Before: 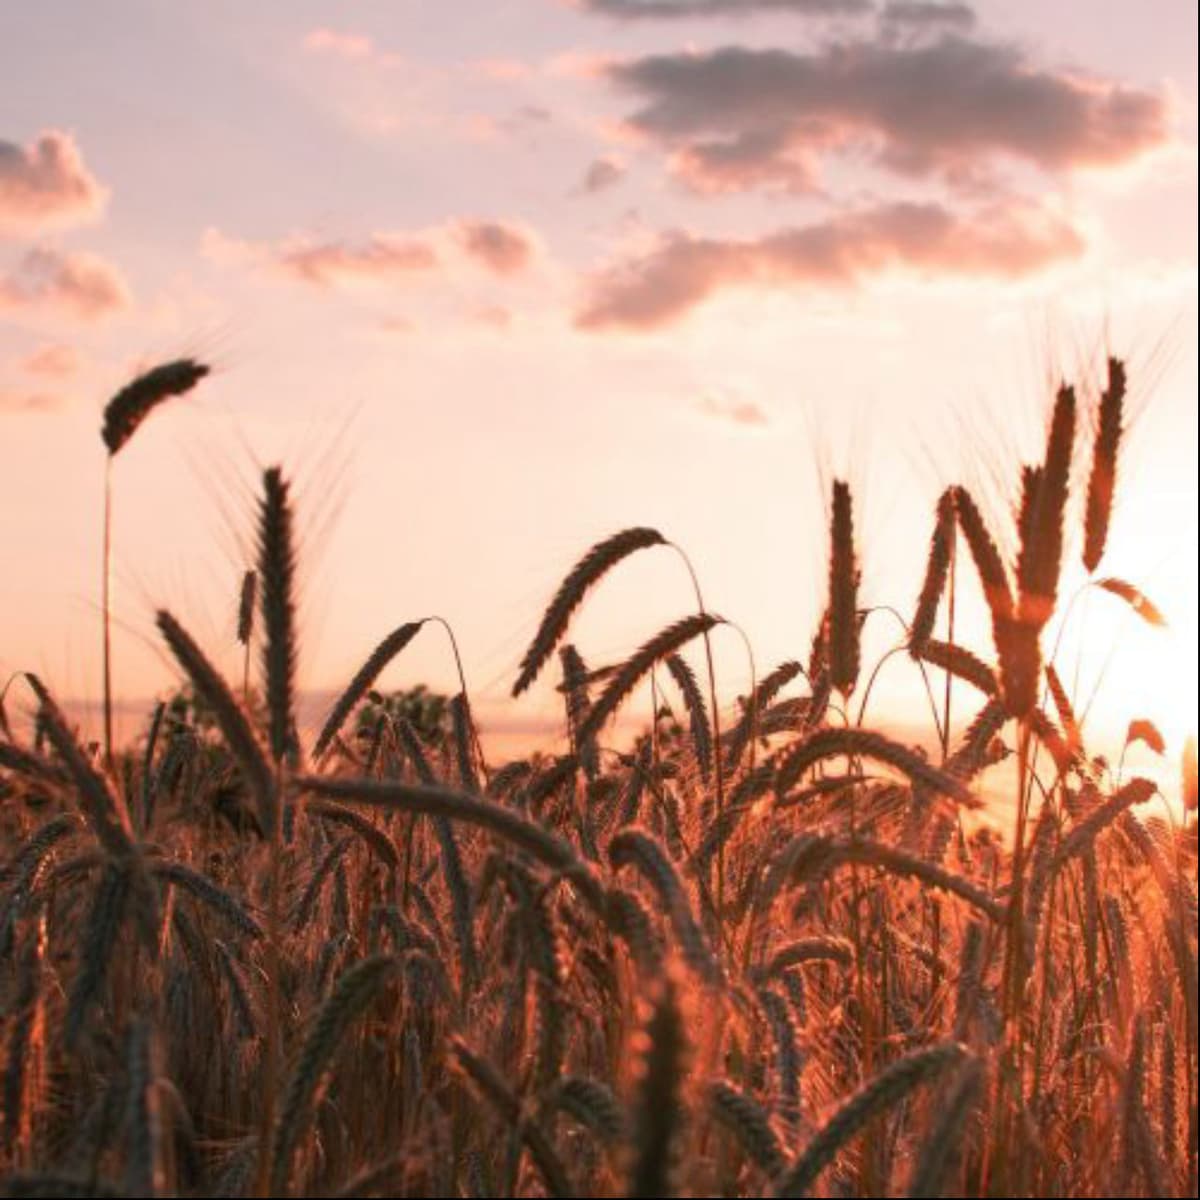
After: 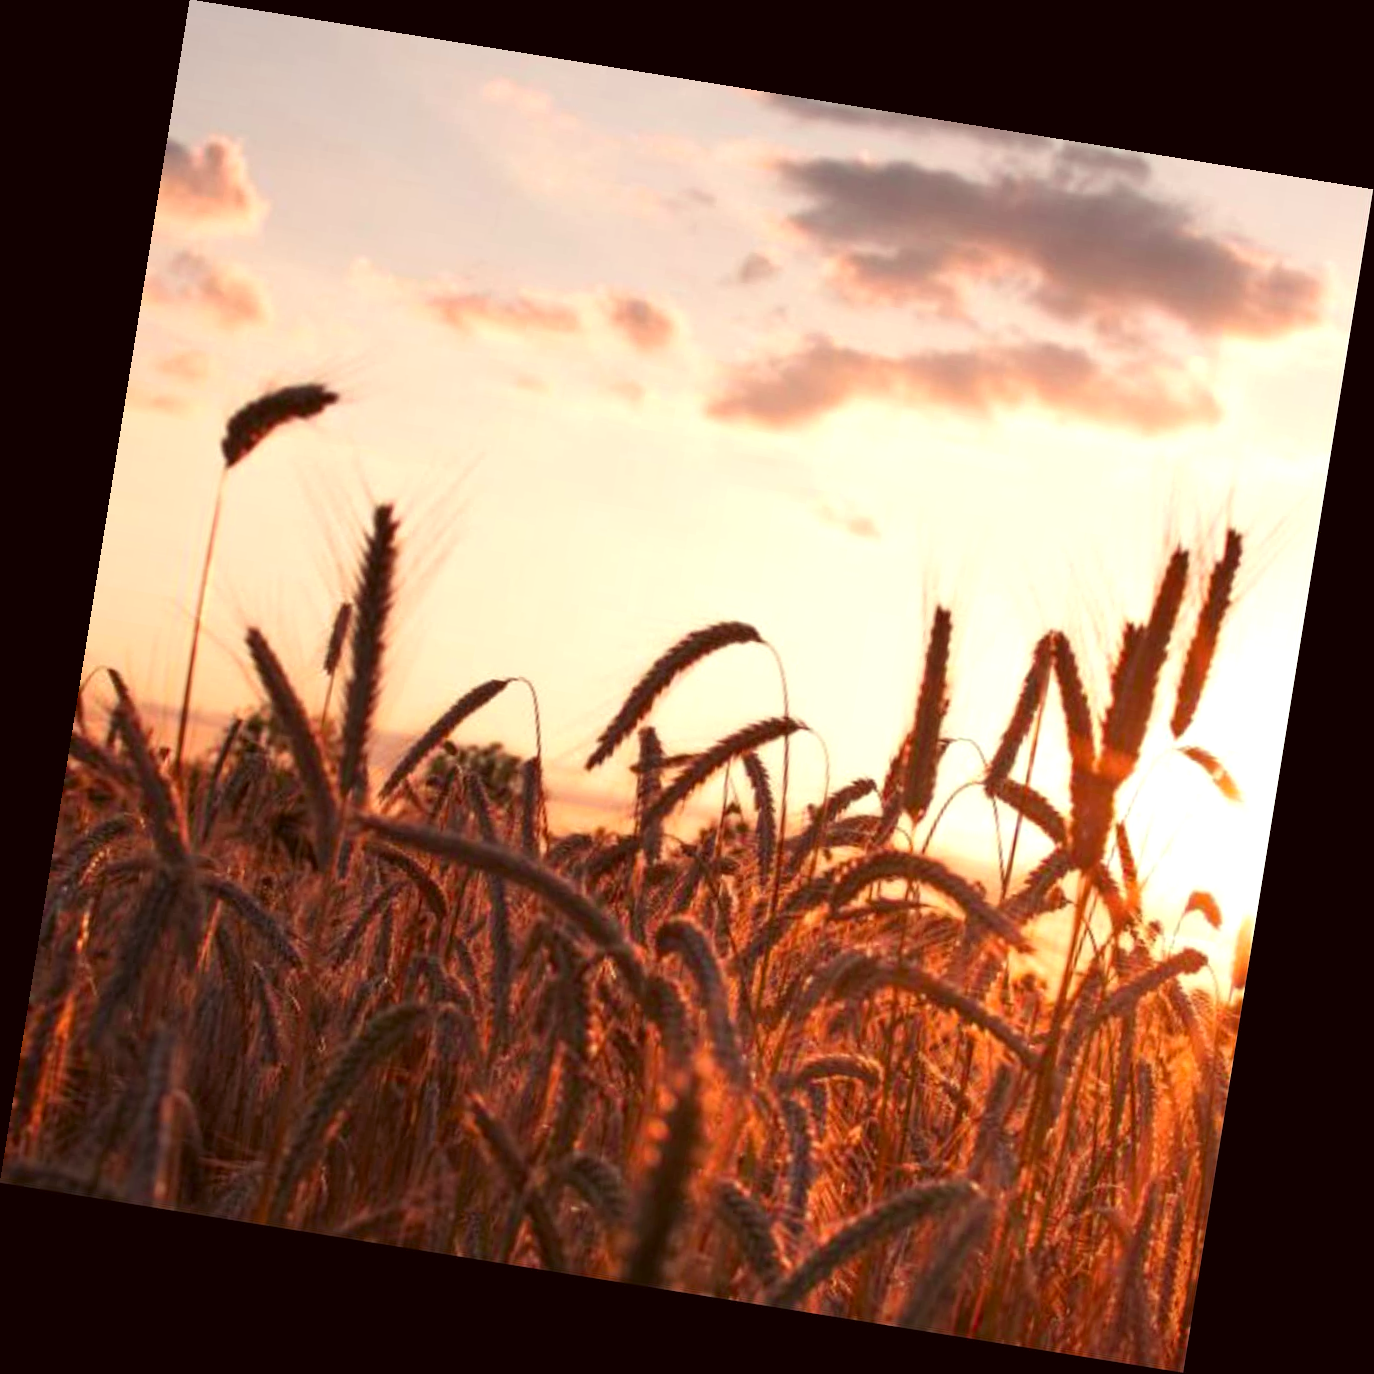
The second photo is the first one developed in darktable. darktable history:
rotate and perspective: rotation 9.12°, automatic cropping off
color balance rgb: shadows lift › luminance 0.49%, shadows lift › chroma 6.83%, shadows lift › hue 300.29°, power › hue 208.98°, highlights gain › luminance 20.24%, highlights gain › chroma 2.73%, highlights gain › hue 173.85°, perceptual saturation grading › global saturation 18.05%
color correction: highlights a* 6.27, highlights b* 8.19, shadows a* 5.94, shadows b* 7.23, saturation 0.9
